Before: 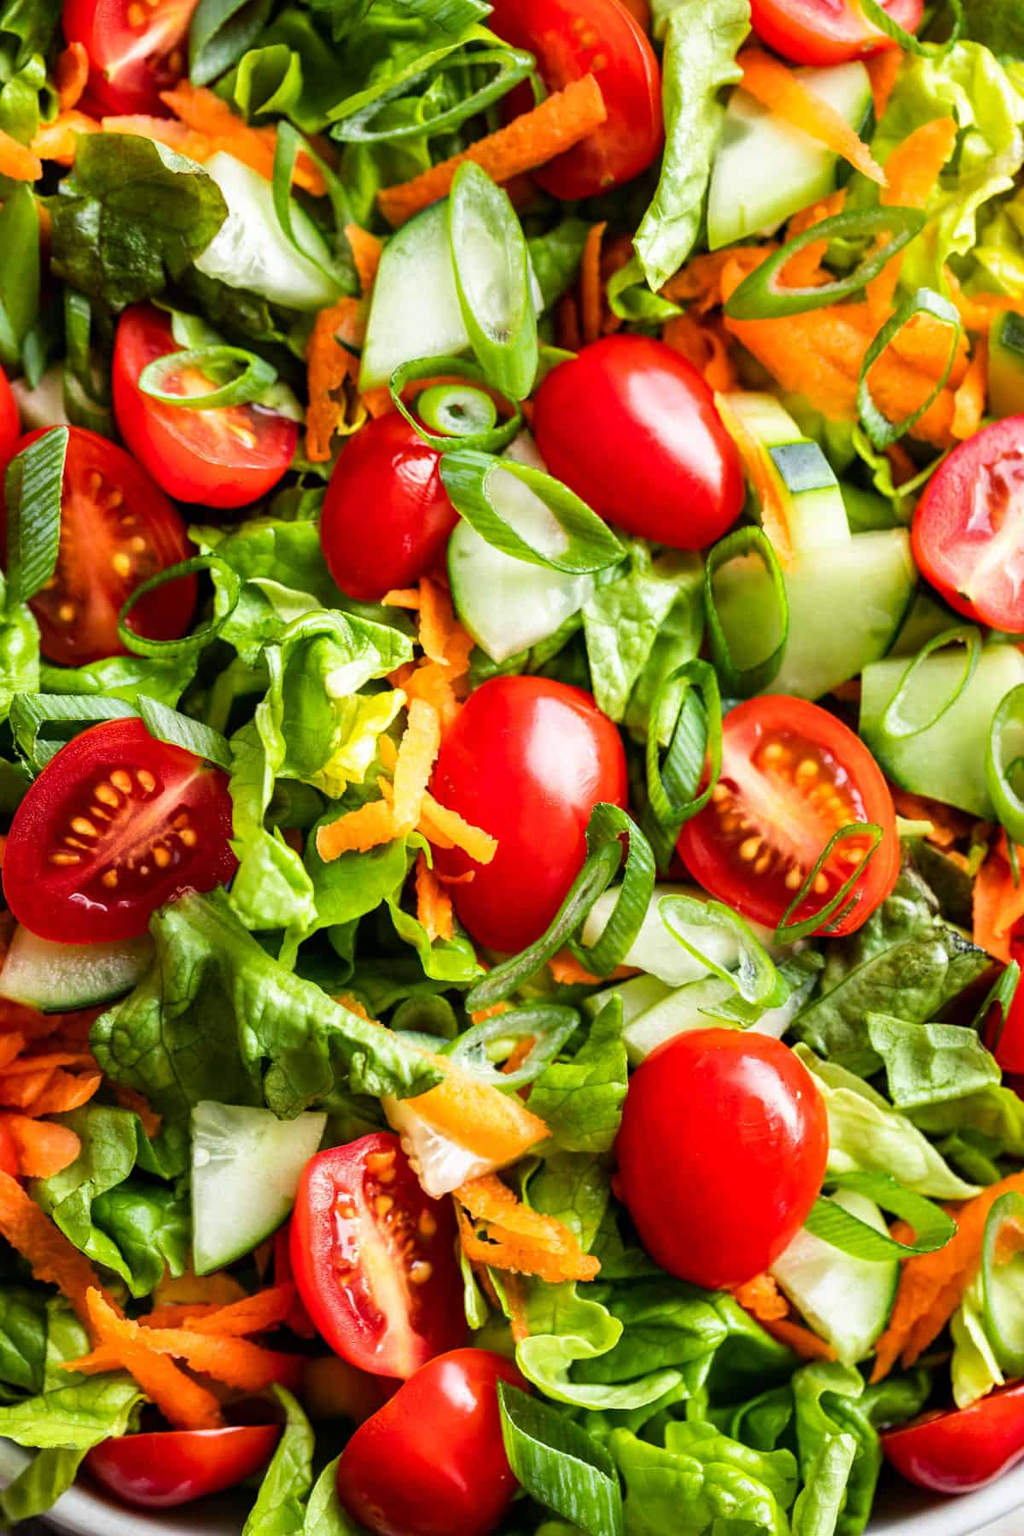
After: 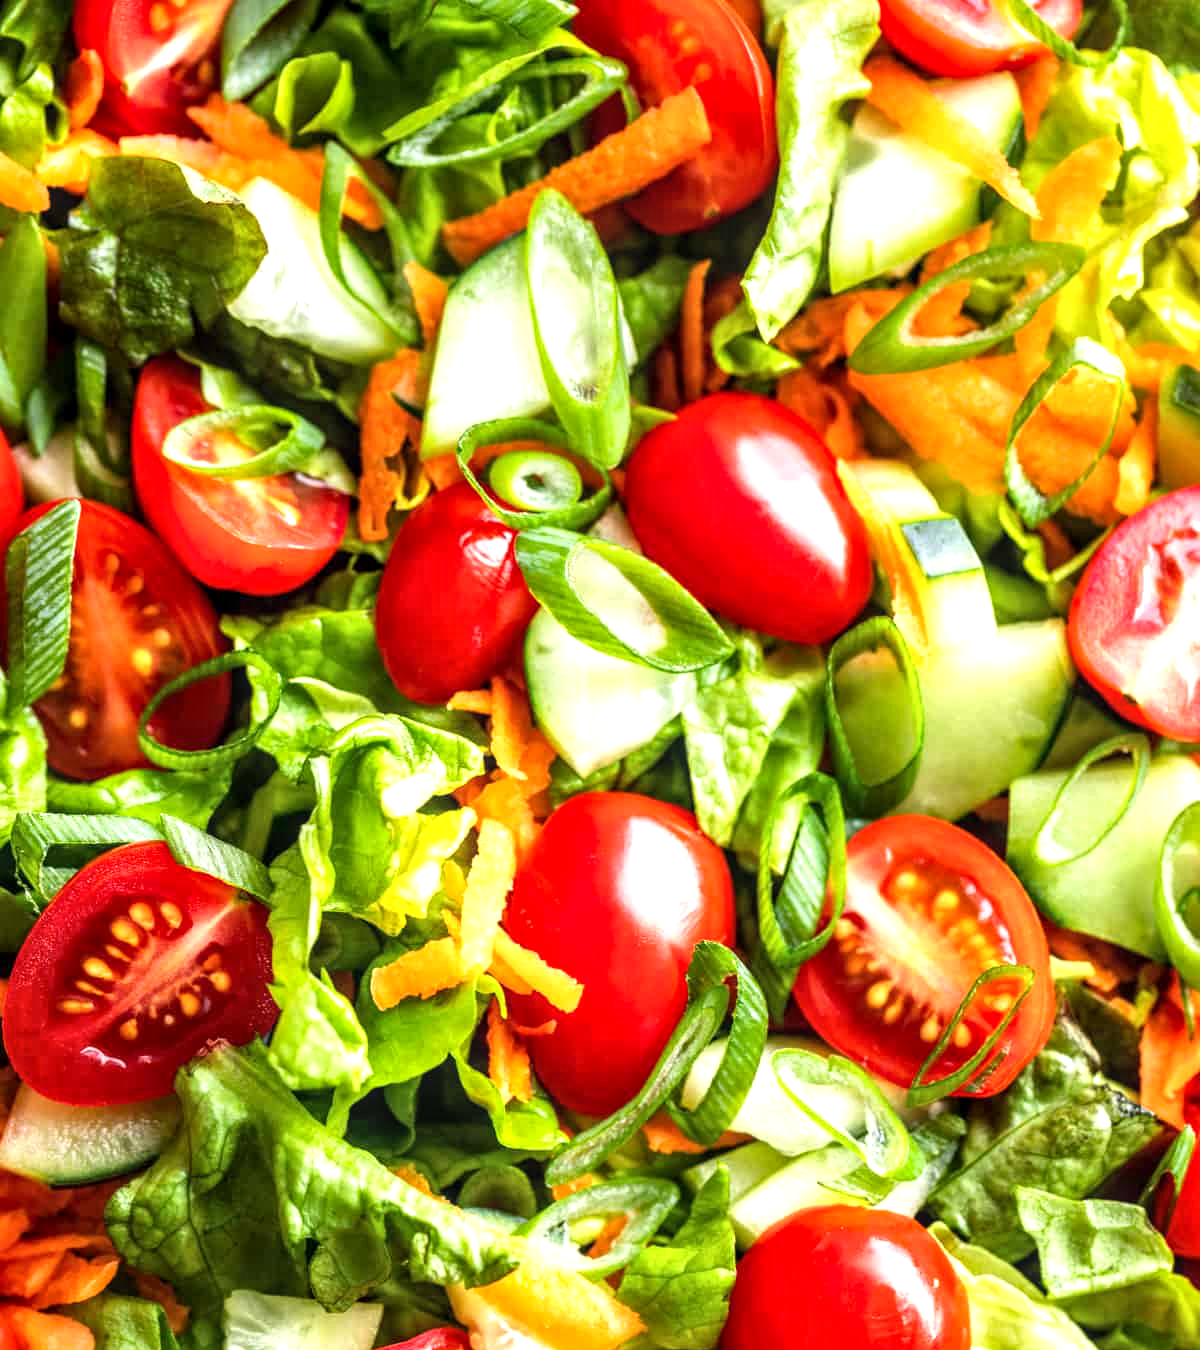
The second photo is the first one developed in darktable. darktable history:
exposure: exposure 0.567 EV, compensate highlight preservation false
crop: bottom 24.993%
local contrast: on, module defaults
